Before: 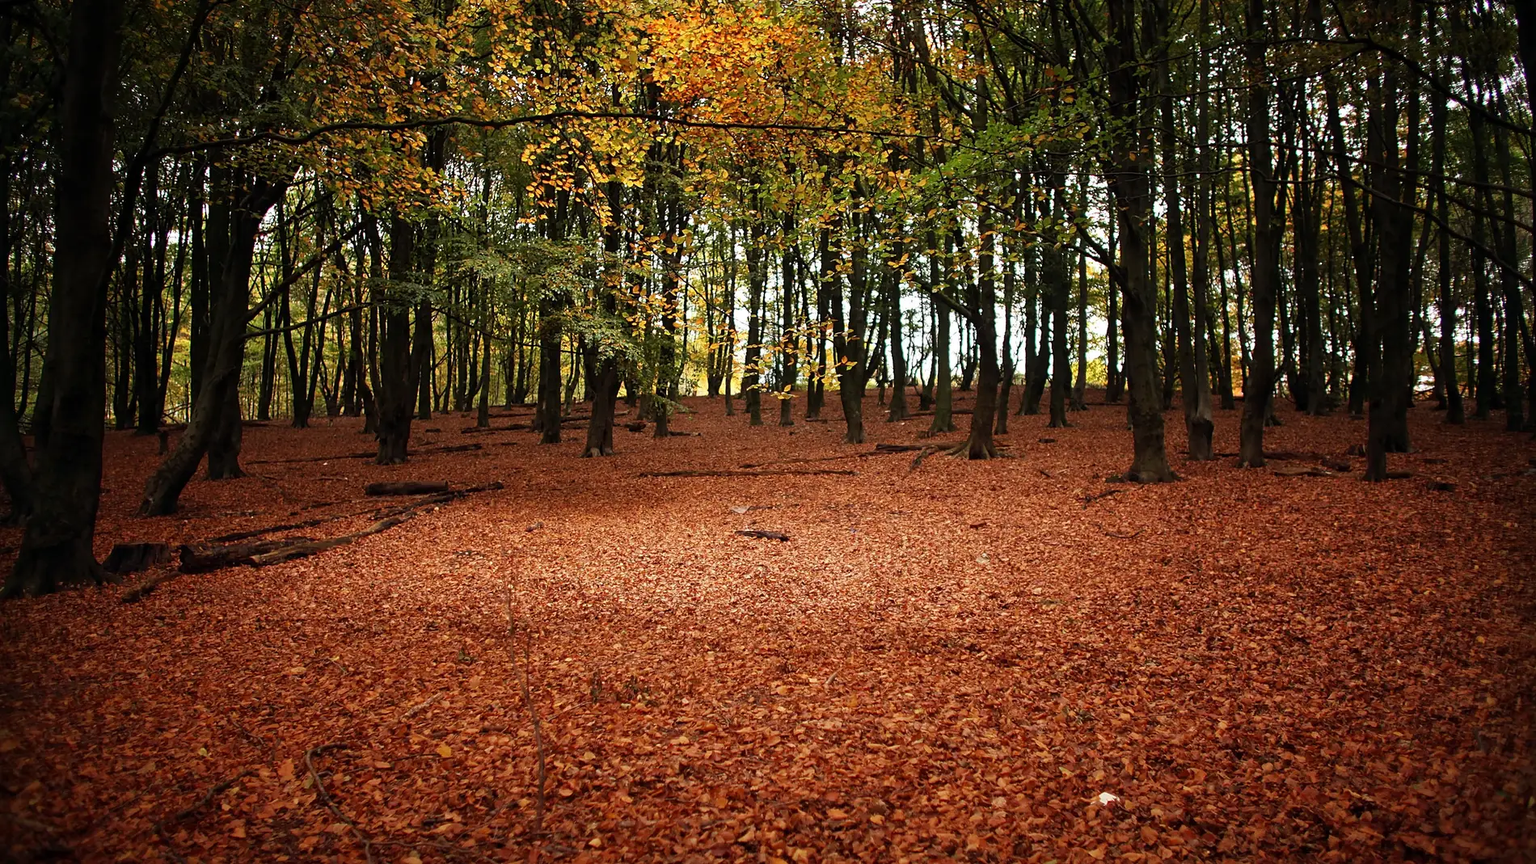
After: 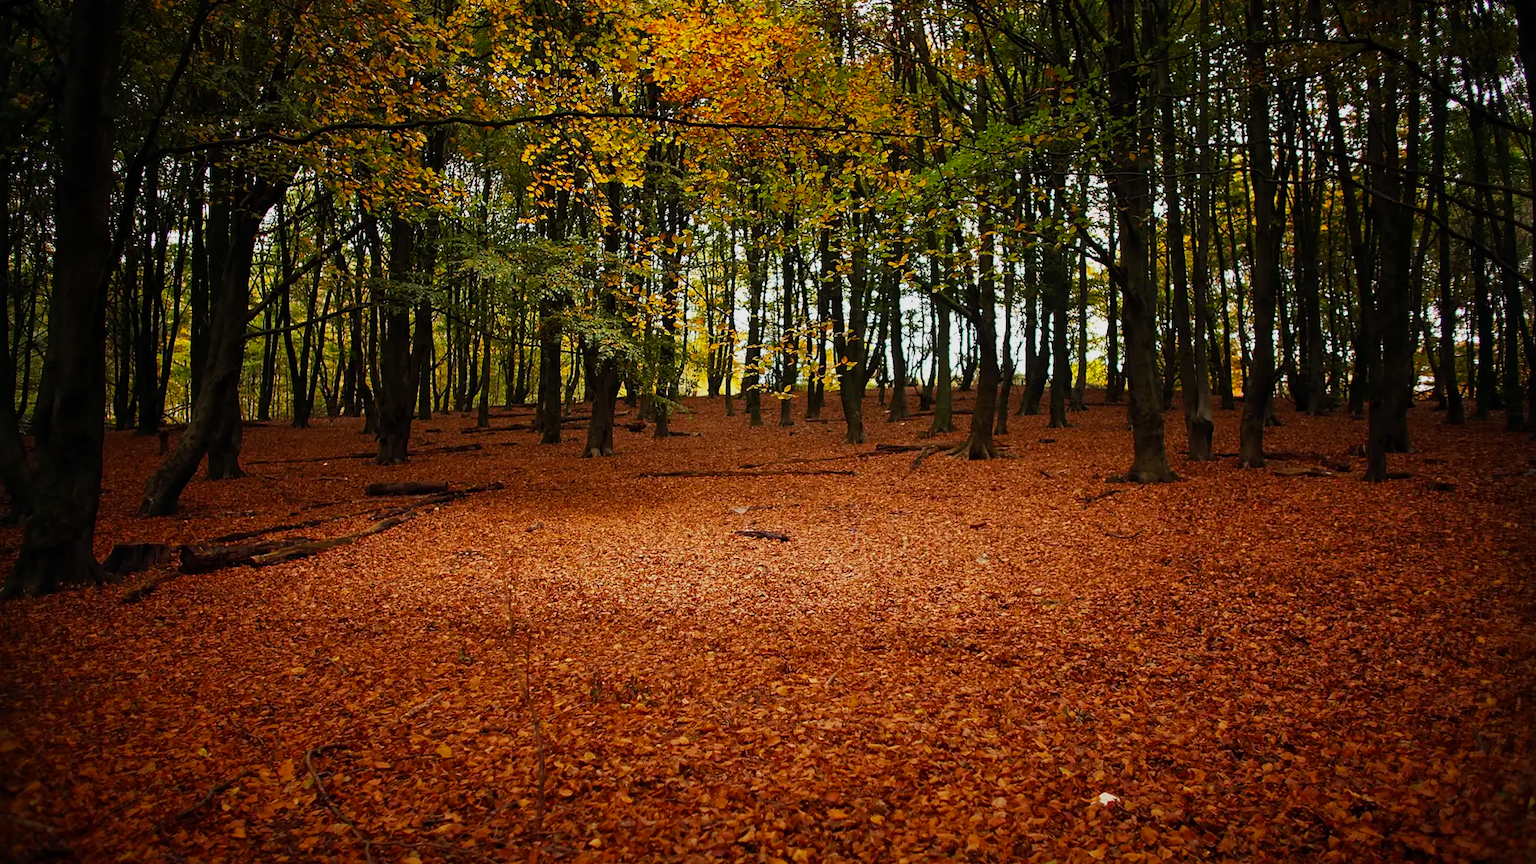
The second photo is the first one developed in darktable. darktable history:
color balance rgb: perceptual saturation grading › global saturation 19.271%, global vibrance 20%
exposure: exposure -0.319 EV, compensate highlight preservation false
